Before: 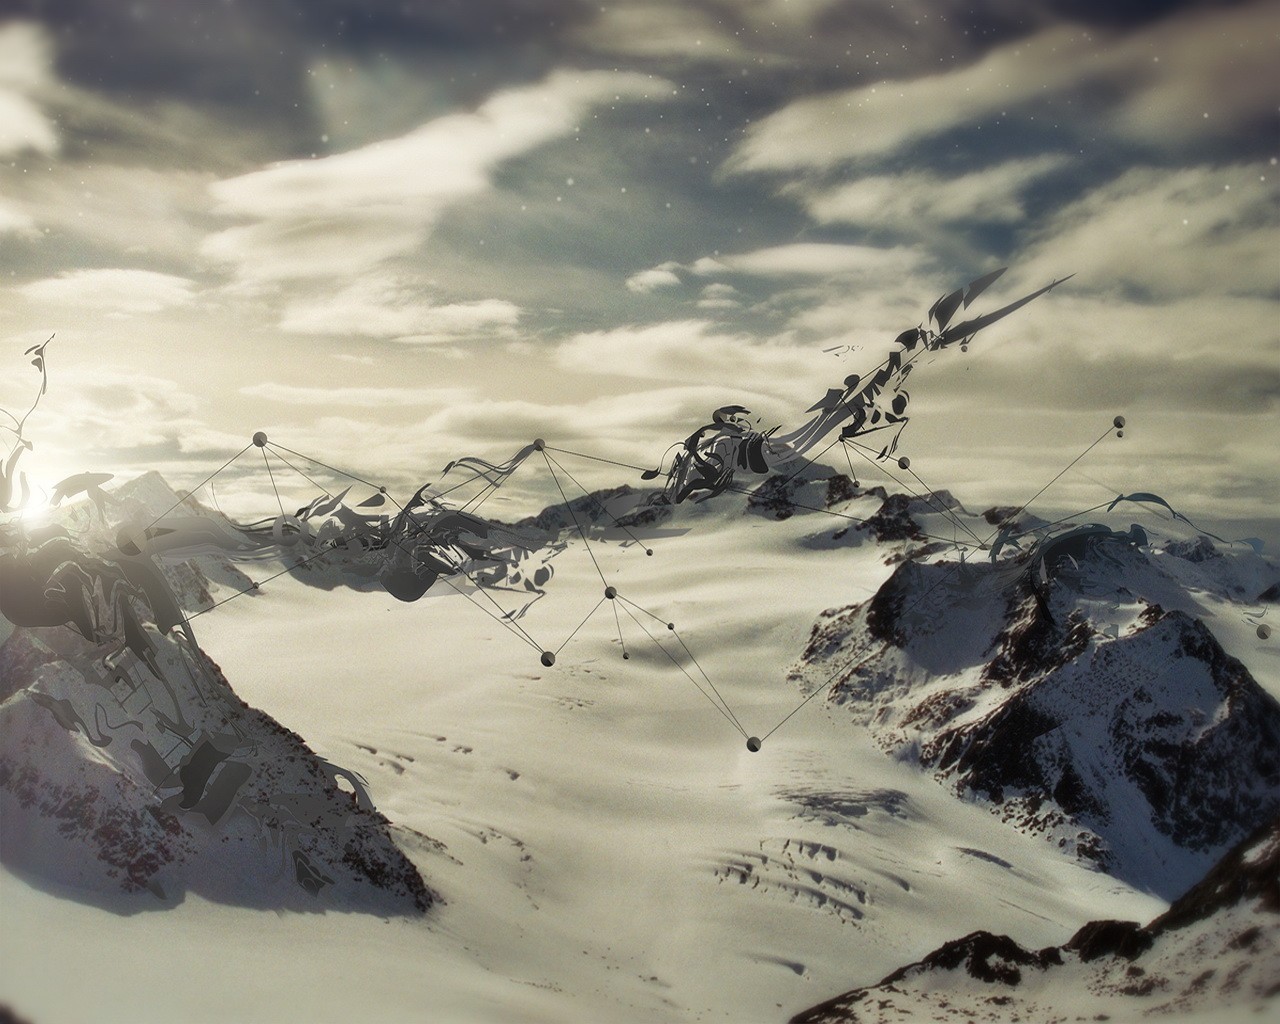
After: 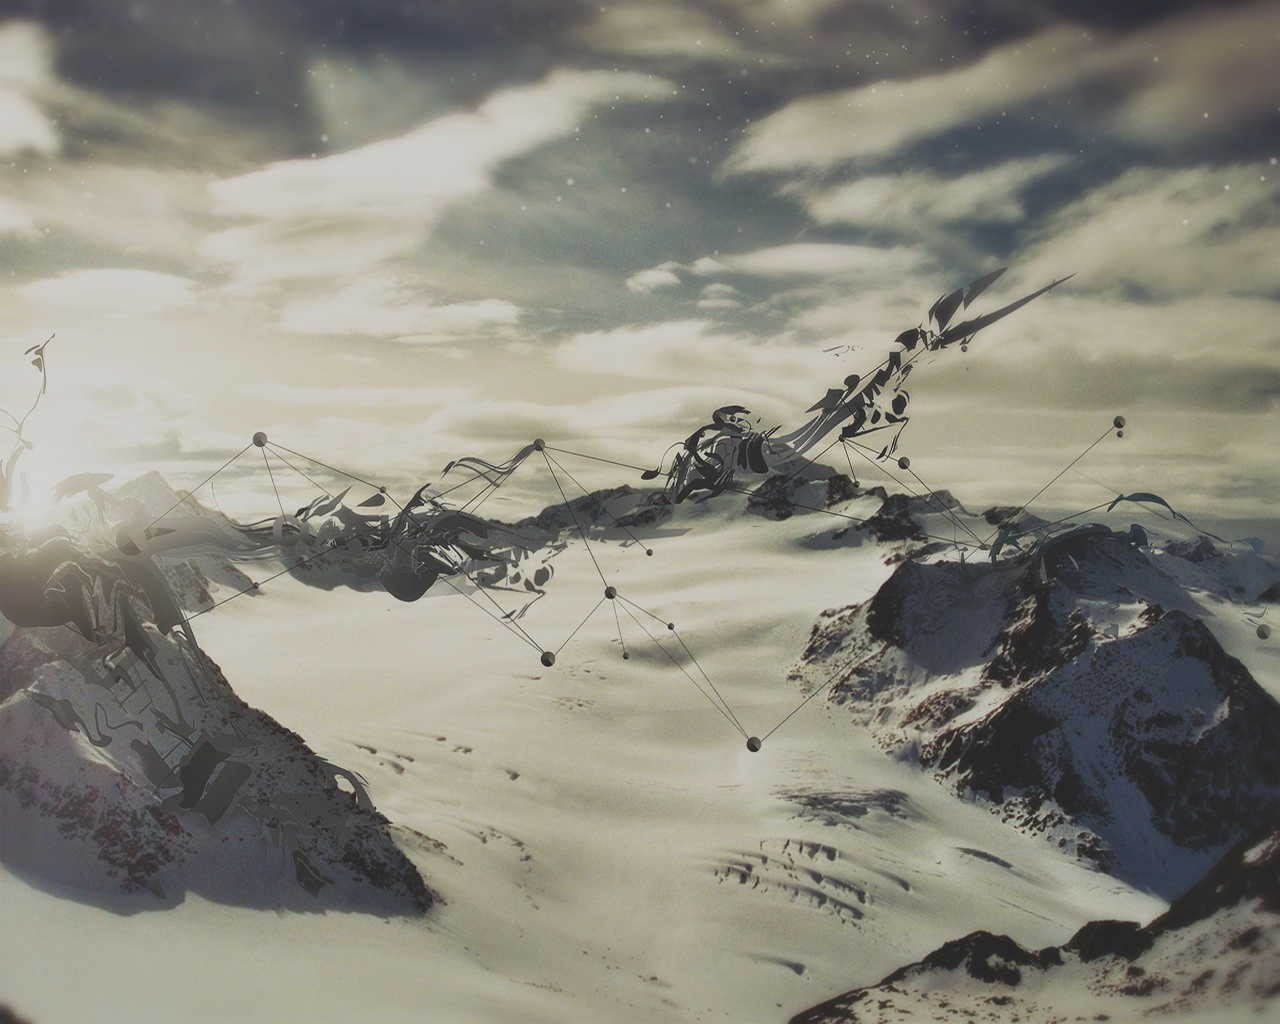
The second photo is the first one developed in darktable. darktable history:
tone curve: curves: ch0 [(0, 0.148) (0.191, 0.225) (0.712, 0.695) (0.864, 0.797) (1, 0.839)], preserve colors none
